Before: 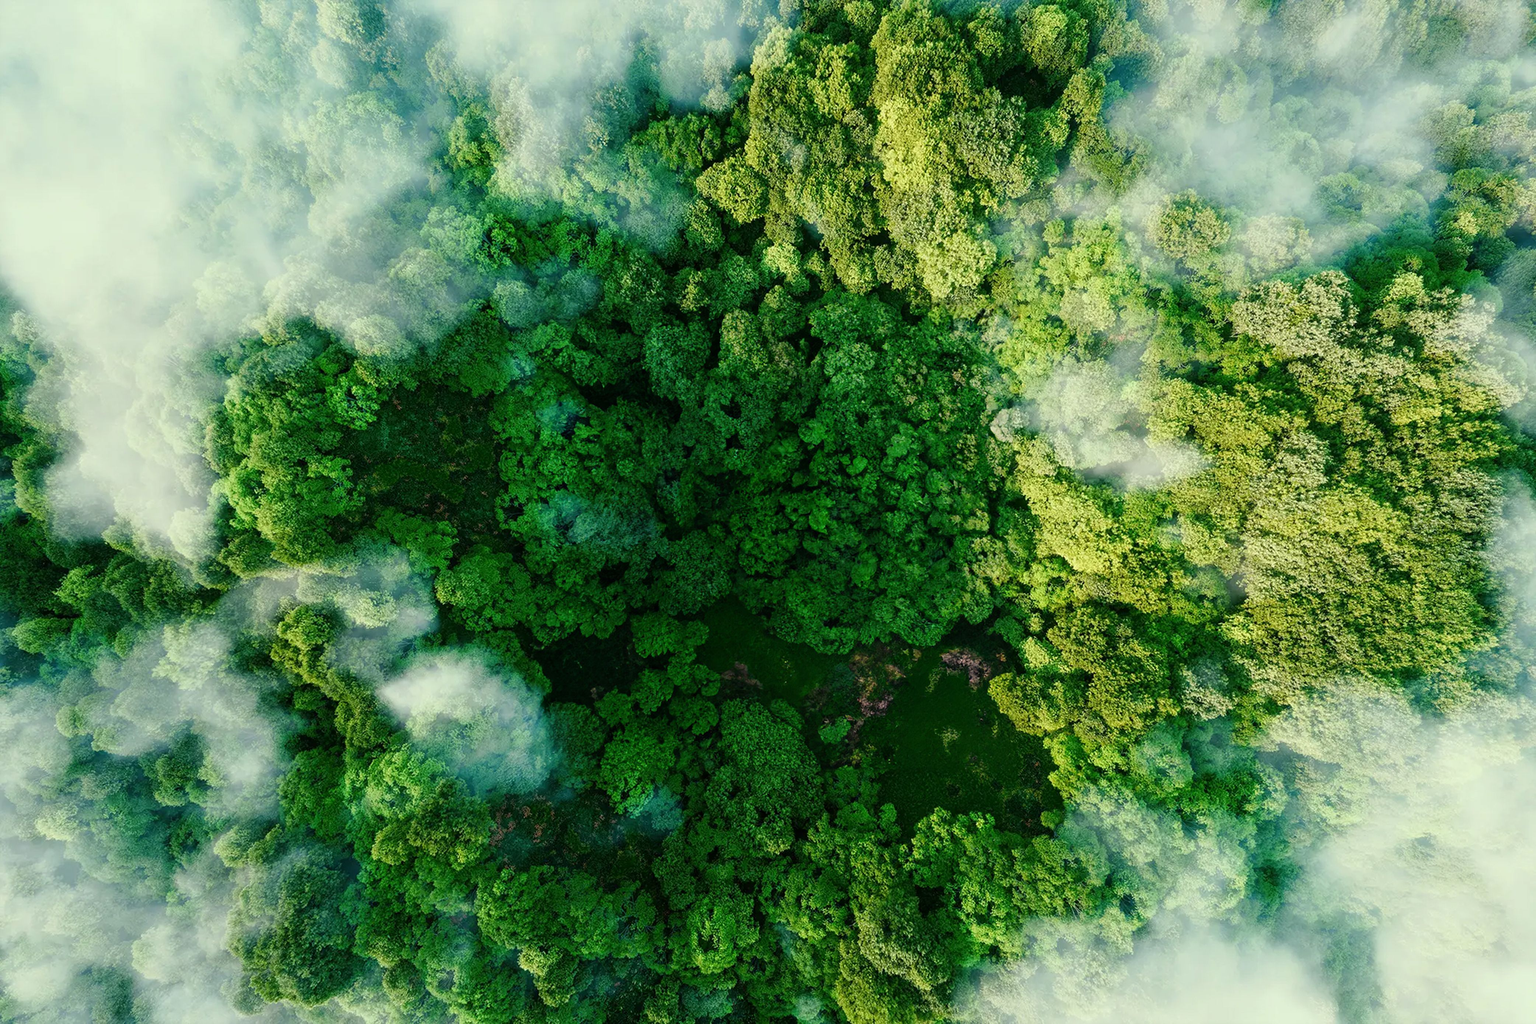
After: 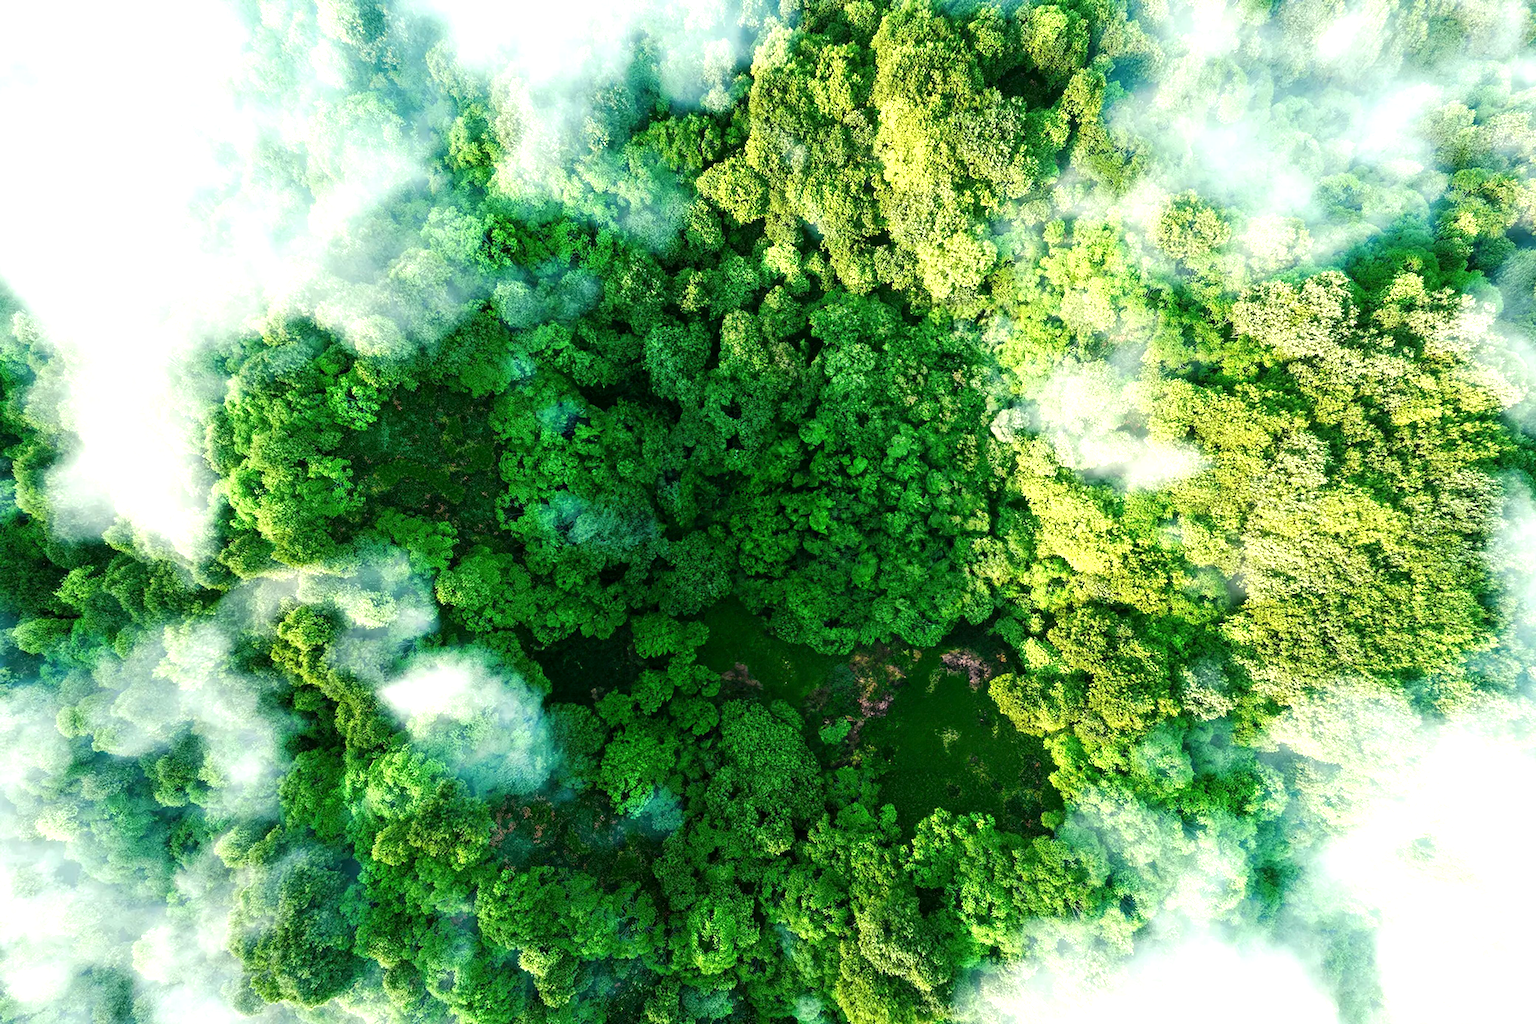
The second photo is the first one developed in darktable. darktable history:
exposure: black level correction 0.001, exposure 0.962 EV, compensate exposure bias true, compensate highlight preservation false
